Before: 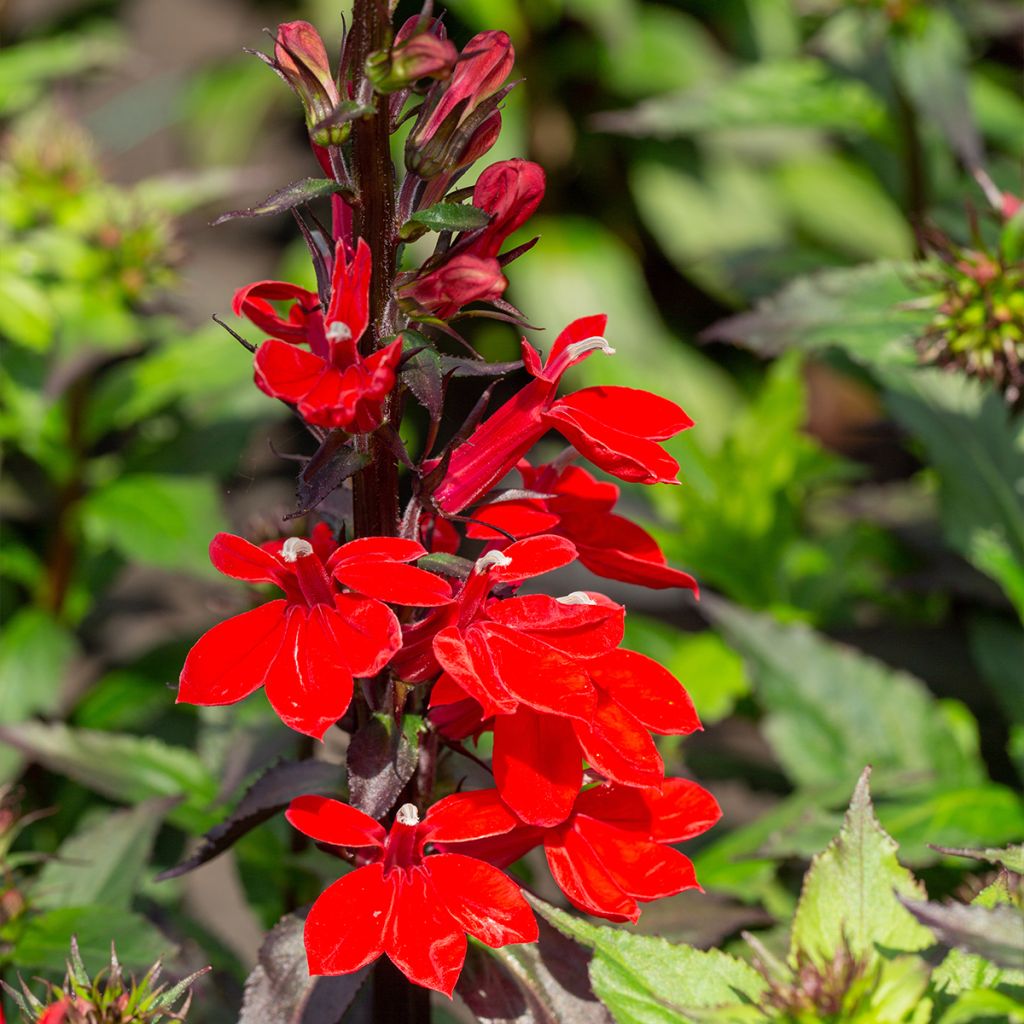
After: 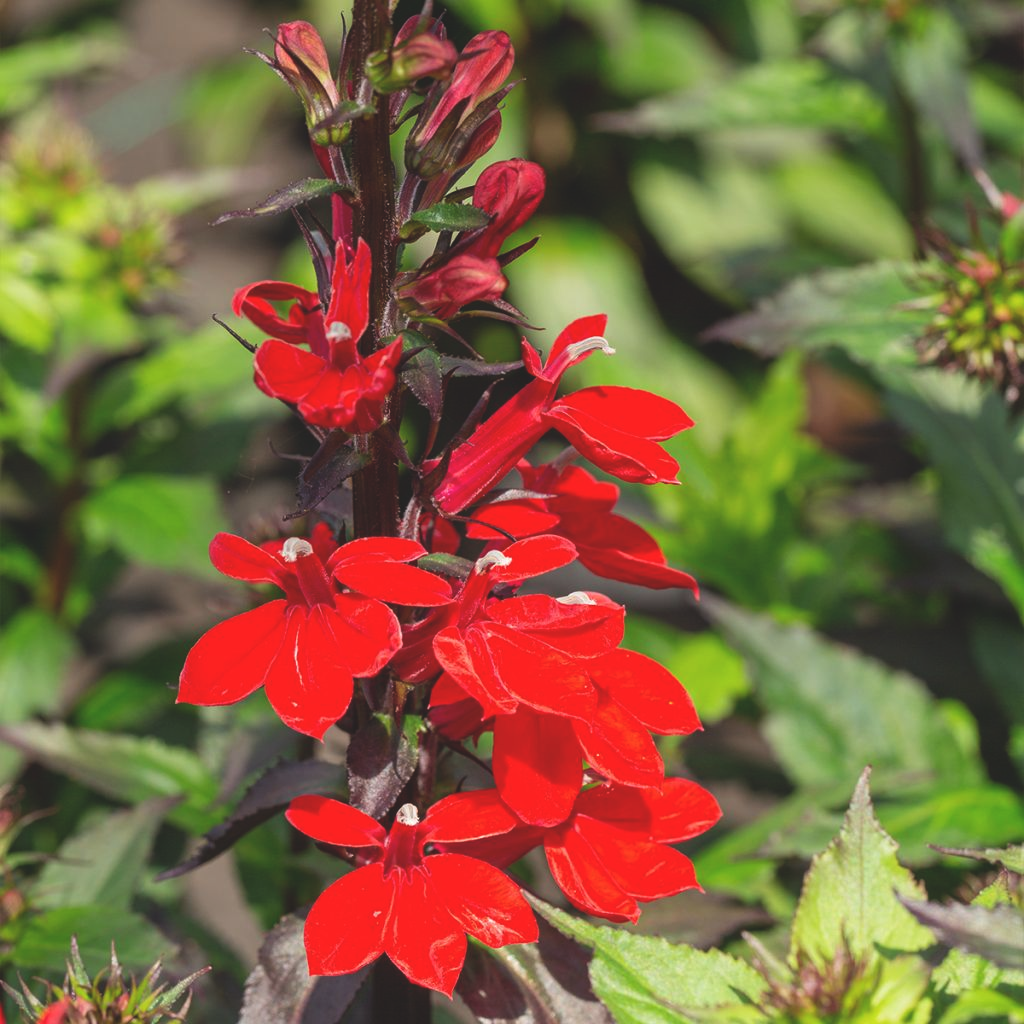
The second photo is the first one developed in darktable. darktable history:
exposure: black level correction -0.016, compensate exposure bias true, compensate highlight preservation false
